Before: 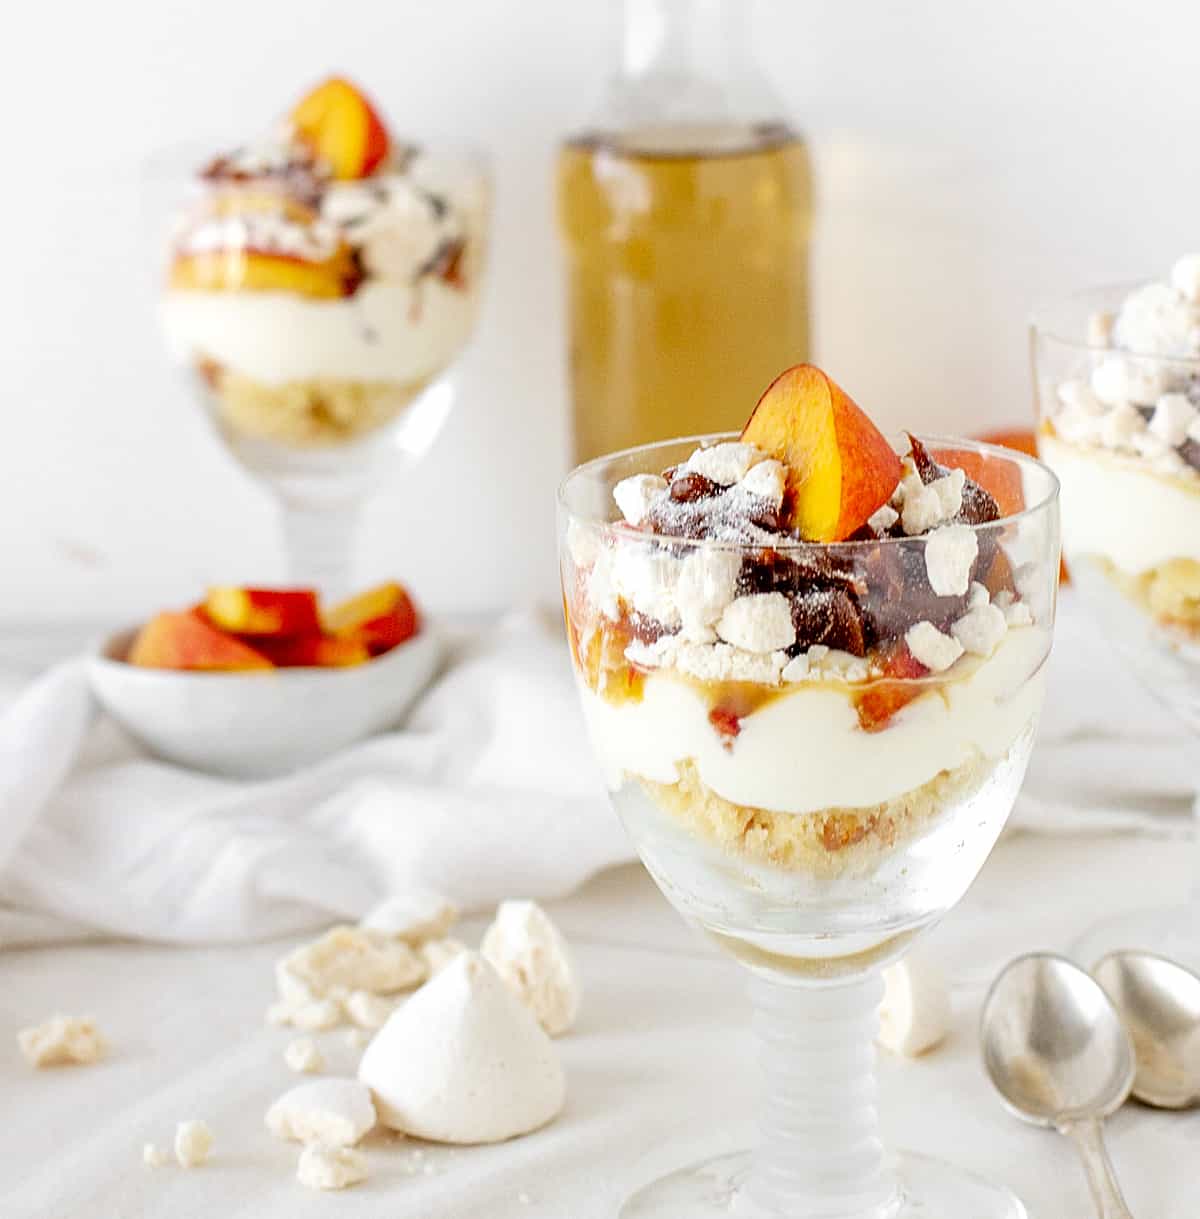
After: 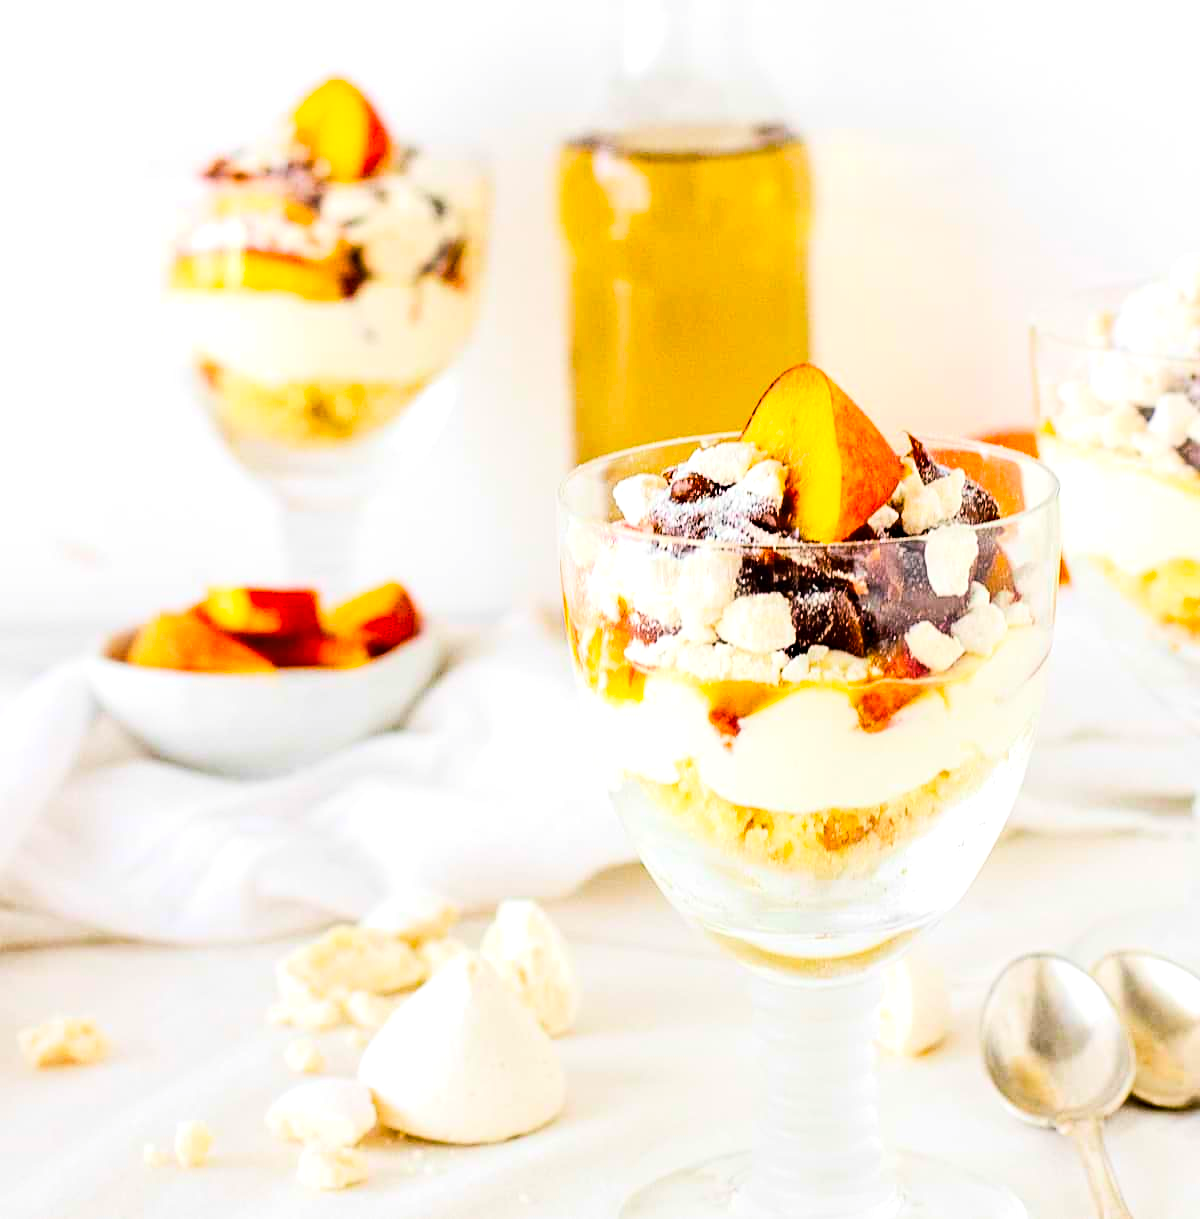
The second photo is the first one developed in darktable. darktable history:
color balance rgb: linear chroma grading › shadows -10.389%, linear chroma grading › global chroma 19.96%, perceptual saturation grading › global saturation -1.749%, perceptual saturation grading › highlights -7.682%, perceptual saturation grading › mid-tones 7.737%, perceptual saturation grading › shadows 3.82%, perceptual brilliance grading › global brilliance 2.216%, perceptual brilliance grading › highlights 7.512%, perceptual brilliance grading › shadows -3.405%, global vibrance 29.404%
tone curve: curves: ch0 [(0, 0.003) (0.044, 0.032) (0.12, 0.089) (0.197, 0.168) (0.281, 0.273) (0.468, 0.548) (0.588, 0.71) (0.701, 0.815) (0.86, 0.922) (1, 0.982)]; ch1 [(0, 0) (0.247, 0.215) (0.433, 0.382) (0.466, 0.426) (0.493, 0.481) (0.501, 0.5) (0.517, 0.524) (0.557, 0.582) (0.598, 0.651) (0.671, 0.735) (0.796, 0.85) (1, 1)]; ch2 [(0, 0) (0.249, 0.216) (0.357, 0.317) (0.448, 0.432) (0.478, 0.492) (0.498, 0.499) (0.517, 0.53) (0.537, 0.57) (0.569, 0.623) (0.61, 0.663) (0.706, 0.75) (0.808, 0.809) (0.991, 0.968)], color space Lab, linked channels, preserve colors none
haze removal: strength 0.291, distance 0.25, compatibility mode true, adaptive false
